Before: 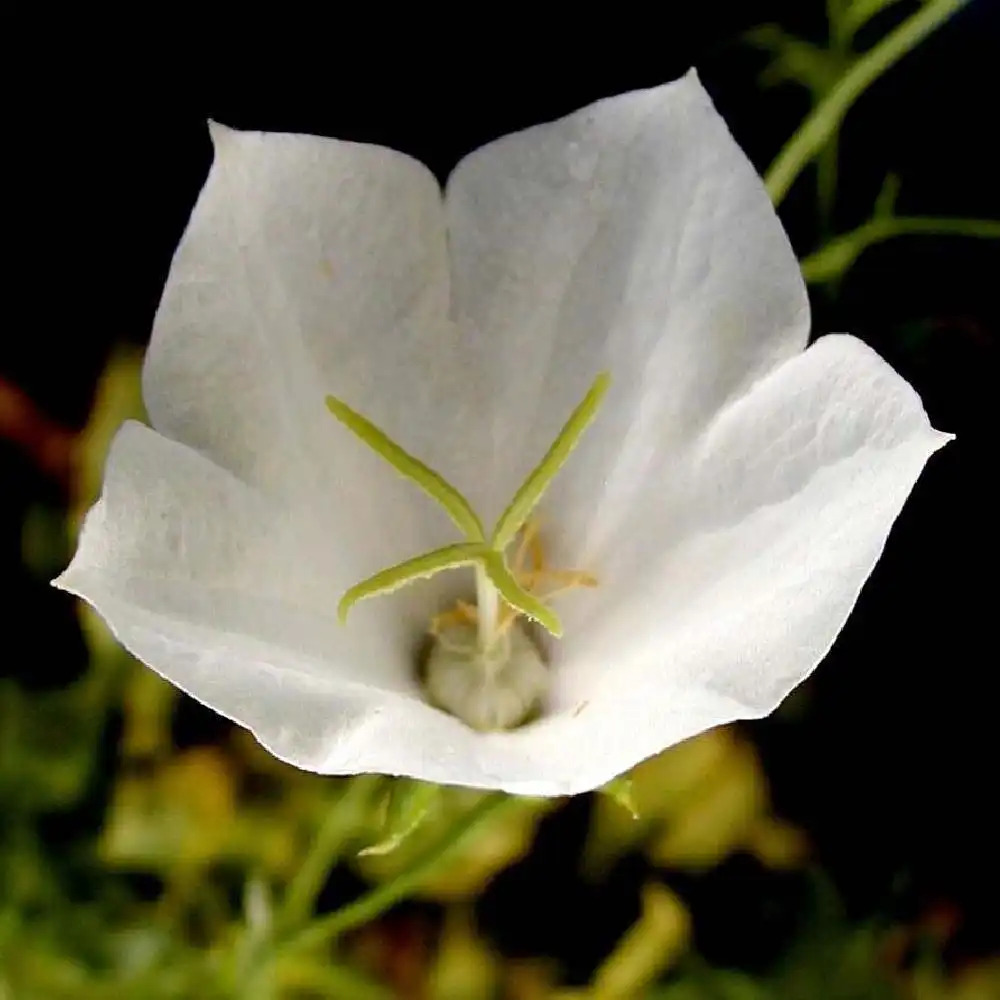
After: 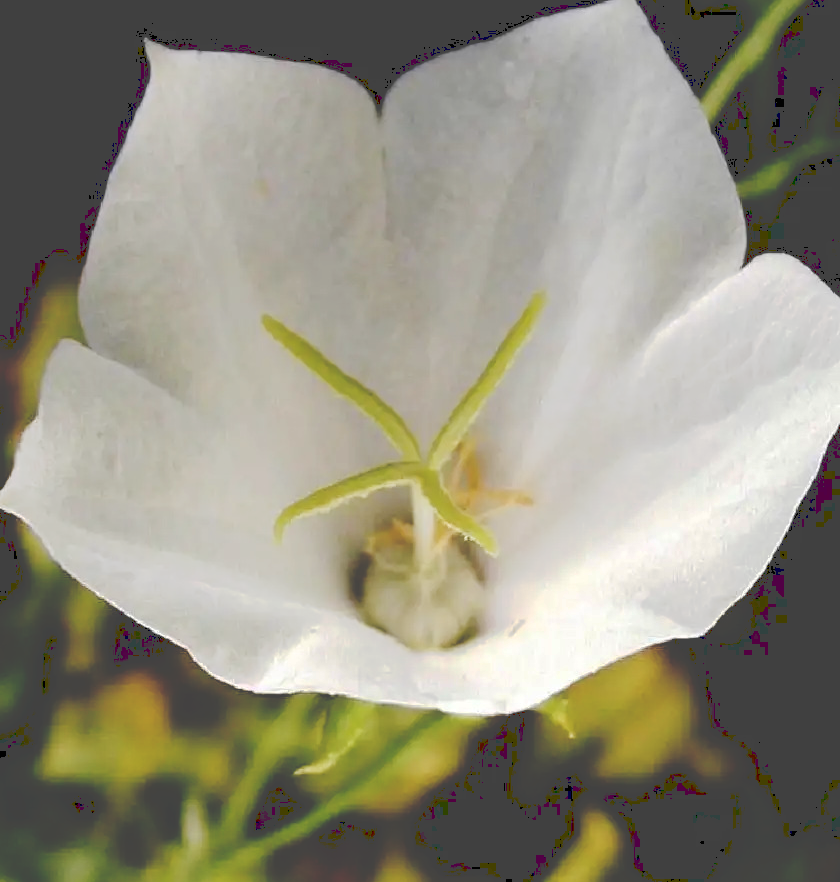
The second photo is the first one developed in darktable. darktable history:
crop: left 6.446%, top 8.188%, right 9.538%, bottom 3.548%
tone curve: curves: ch0 [(0, 0) (0.003, 0.272) (0.011, 0.275) (0.025, 0.275) (0.044, 0.278) (0.069, 0.282) (0.1, 0.284) (0.136, 0.287) (0.177, 0.294) (0.224, 0.314) (0.277, 0.347) (0.335, 0.403) (0.399, 0.473) (0.468, 0.552) (0.543, 0.622) (0.623, 0.69) (0.709, 0.756) (0.801, 0.818) (0.898, 0.865) (1, 1)], preserve colors none
